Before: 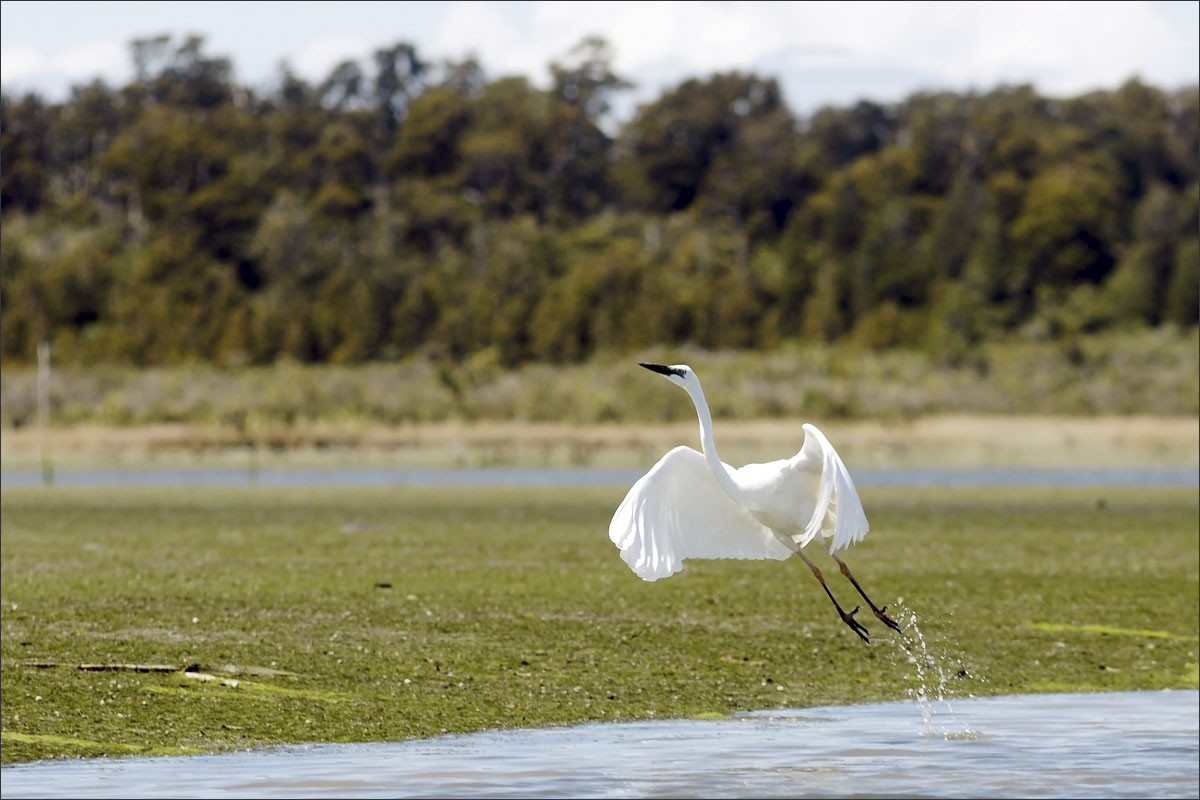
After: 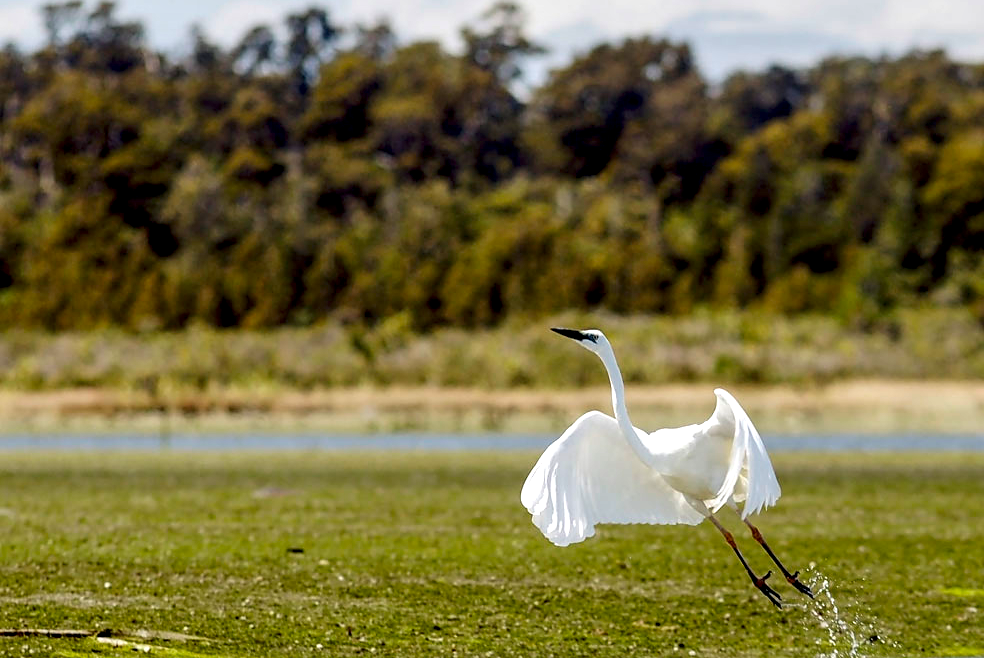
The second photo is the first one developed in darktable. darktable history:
local contrast: highlights 23%, detail 150%
crop and rotate: left 7.375%, top 4.469%, right 10.619%, bottom 13.274%
exposure: black level correction 0.001, exposure -0.125 EV, compensate highlight preservation false
color correction: highlights b* 0.009, saturation 1.37
base curve: preserve colors none
sharpen: radius 1.864, amount 0.408, threshold 1.644
